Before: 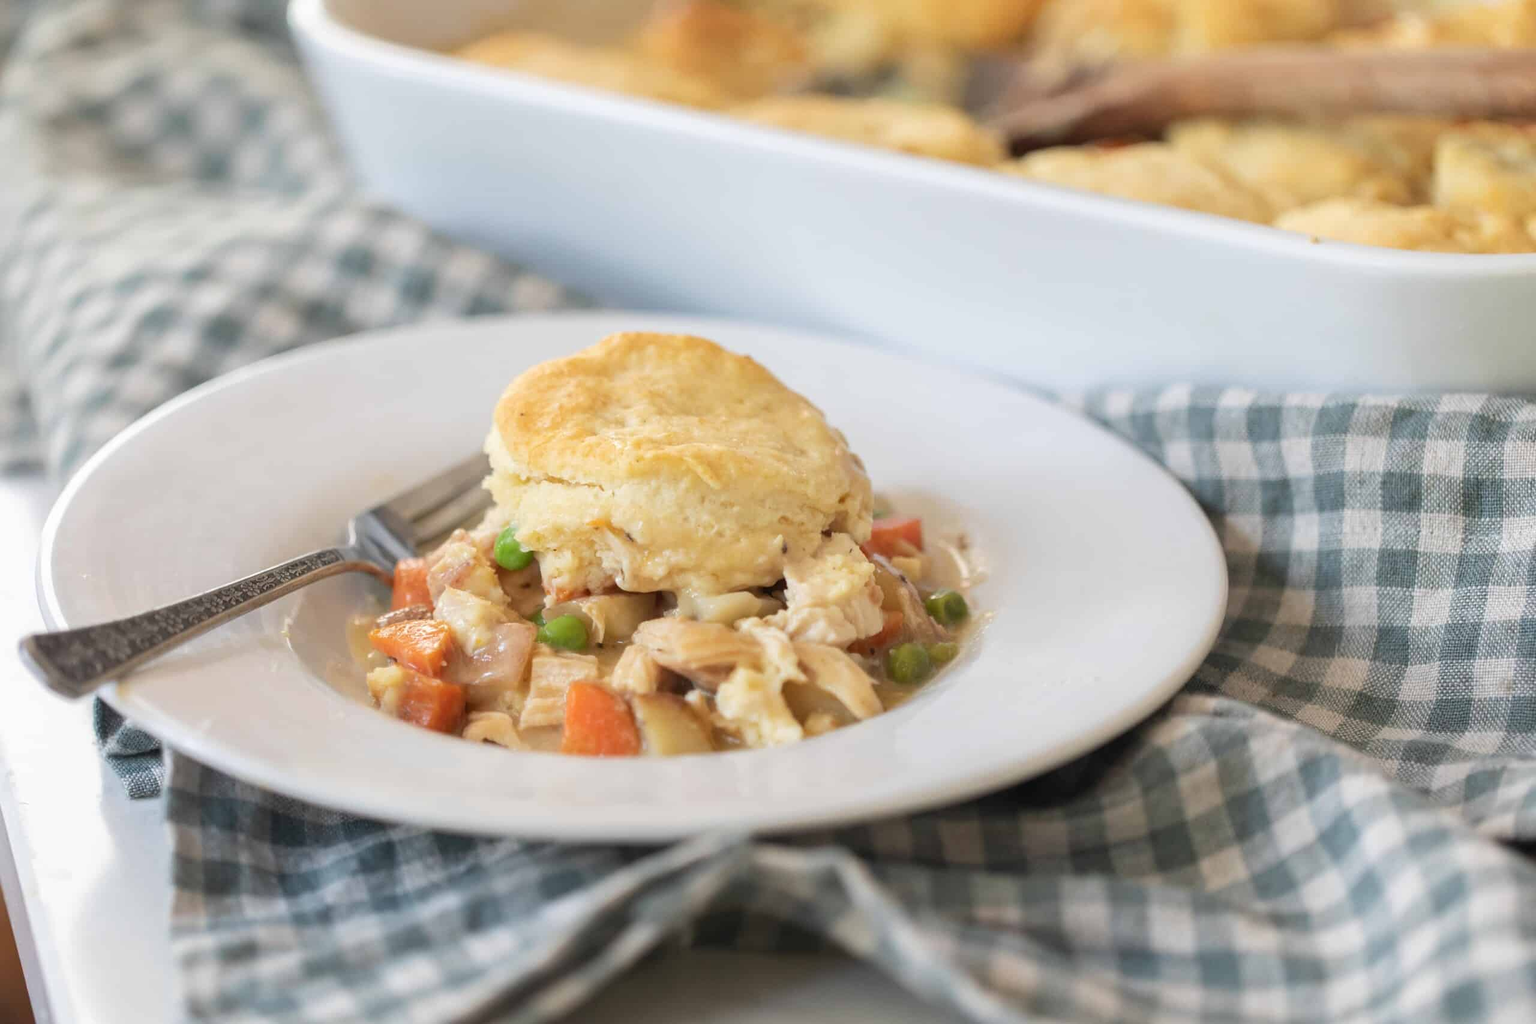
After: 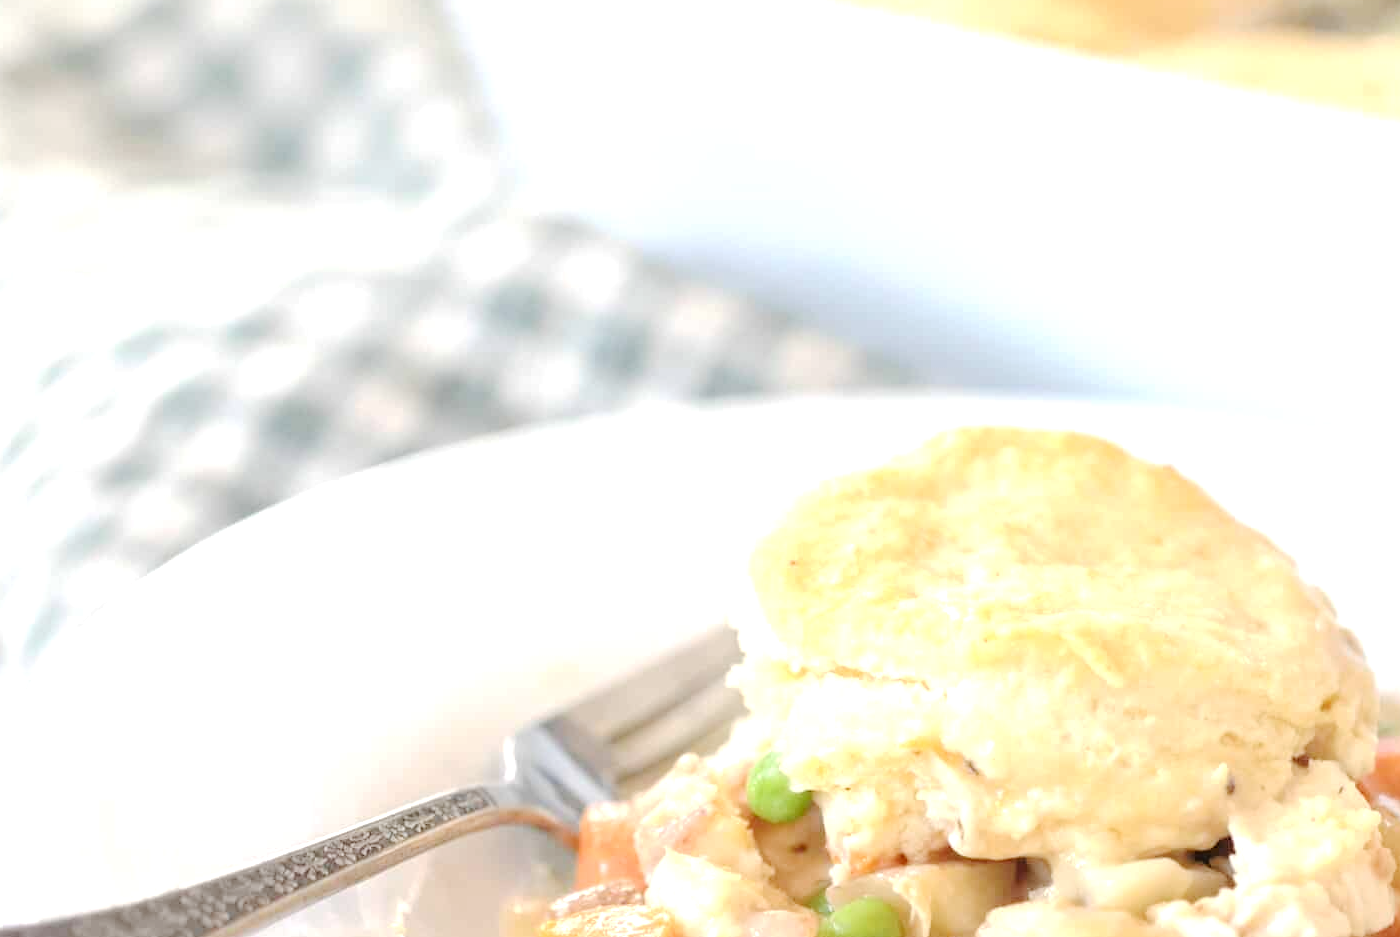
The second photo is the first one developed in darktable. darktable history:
base curve: curves: ch0 [(0, 0) (0.158, 0.273) (0.879, 0.895) (1, 1)], preserve colors none
rgb curve: curves: ch0 [(0, 0) (0.136, 0.078) (0.262, 0.245) (0.414, 0.42) (1, 1)], compensate middle gray true, preserve colors basic power
crop and rotate: left 3.047%, top 7.509%, right 42.236%, bottom 37.598%
exposure: black level correction 0, exposure 0.9 EV, compensate highlight preservation false
